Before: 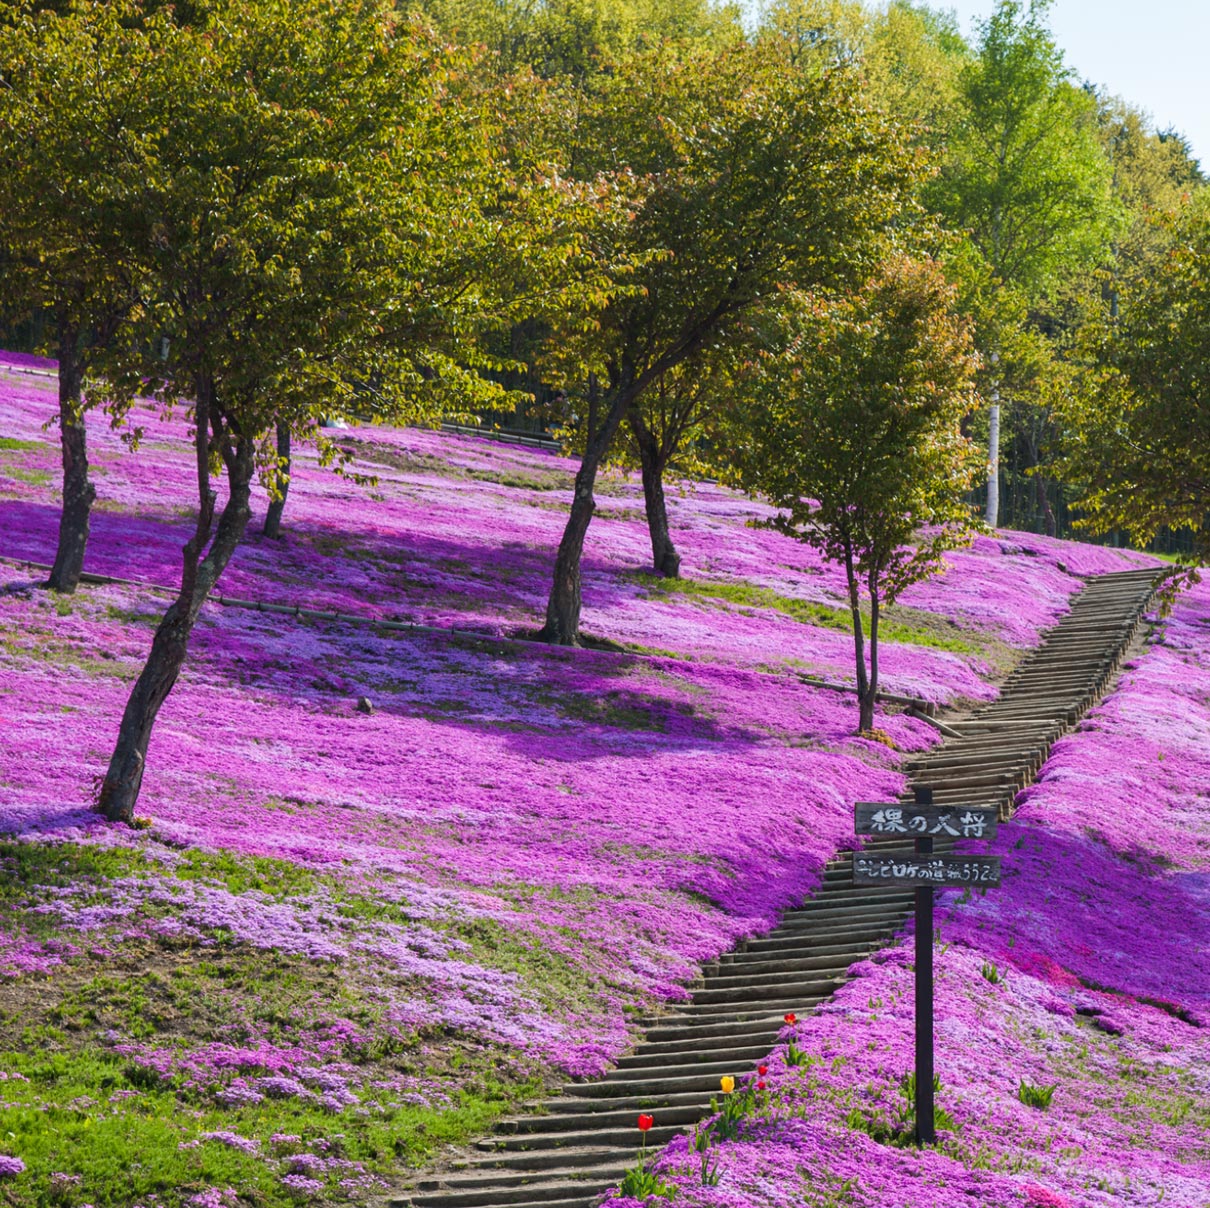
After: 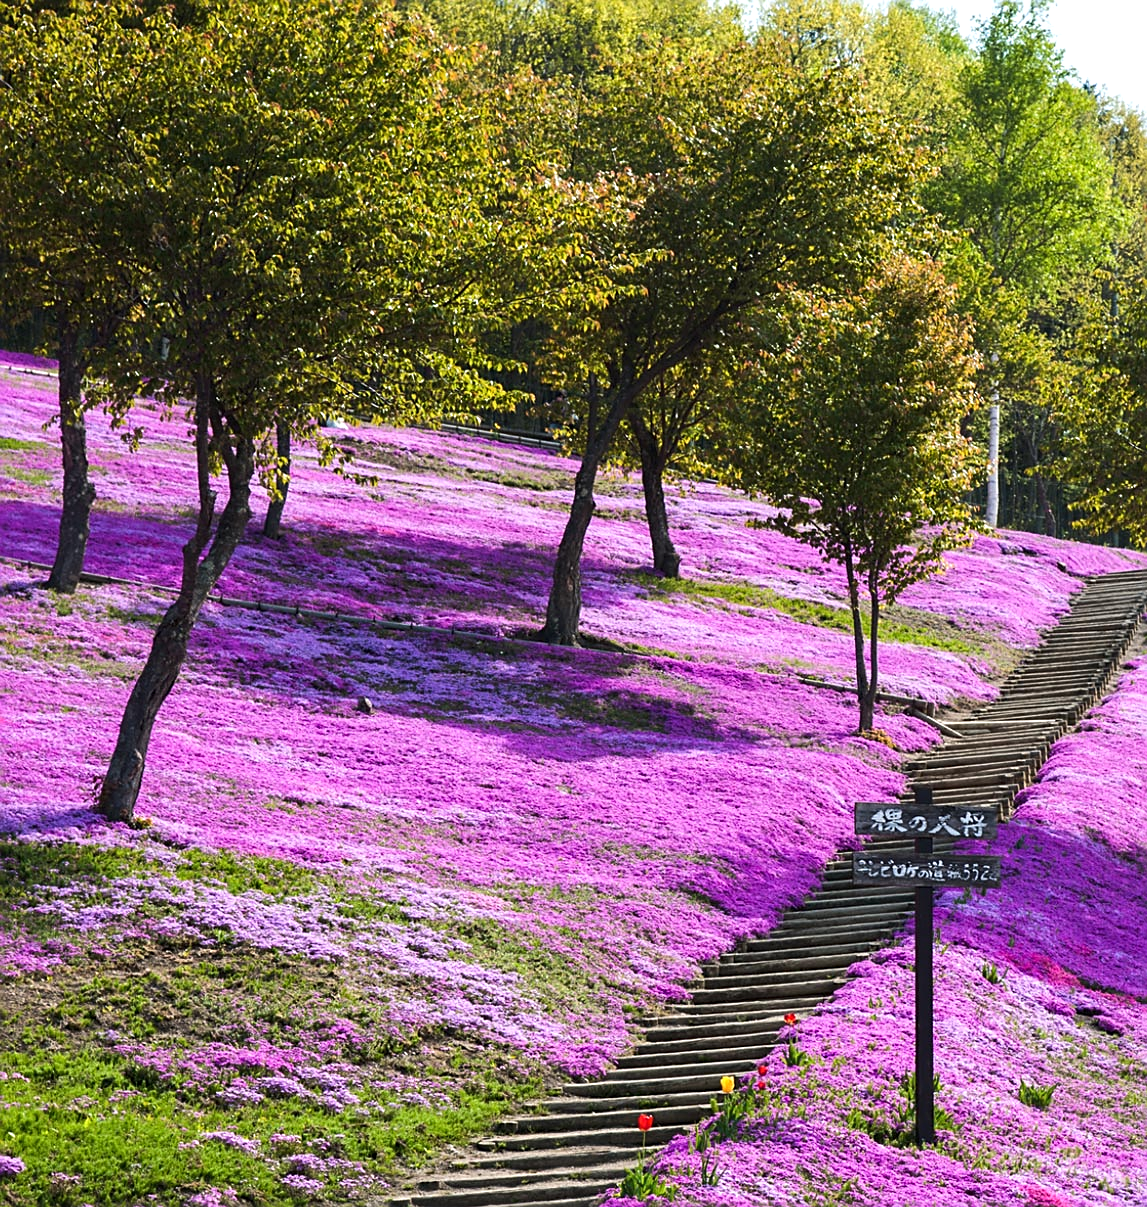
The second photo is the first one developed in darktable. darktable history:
sharpen: on, module defaults
crop and rotate: right 5.167%
tone equalizer: -8 EV -0.417 EV, -7 EV -0.389 EV, -6 EV -0.333 EV, -5 EV -0.222 EV, -3 EV 0.222 EV, -2 EV 0.333 EV, -1 EV 0.389 EV, +0 EV 0.417 EV, edges refinement/feathering 500, mask exposure compensation -1.57 EV, preserve details no
